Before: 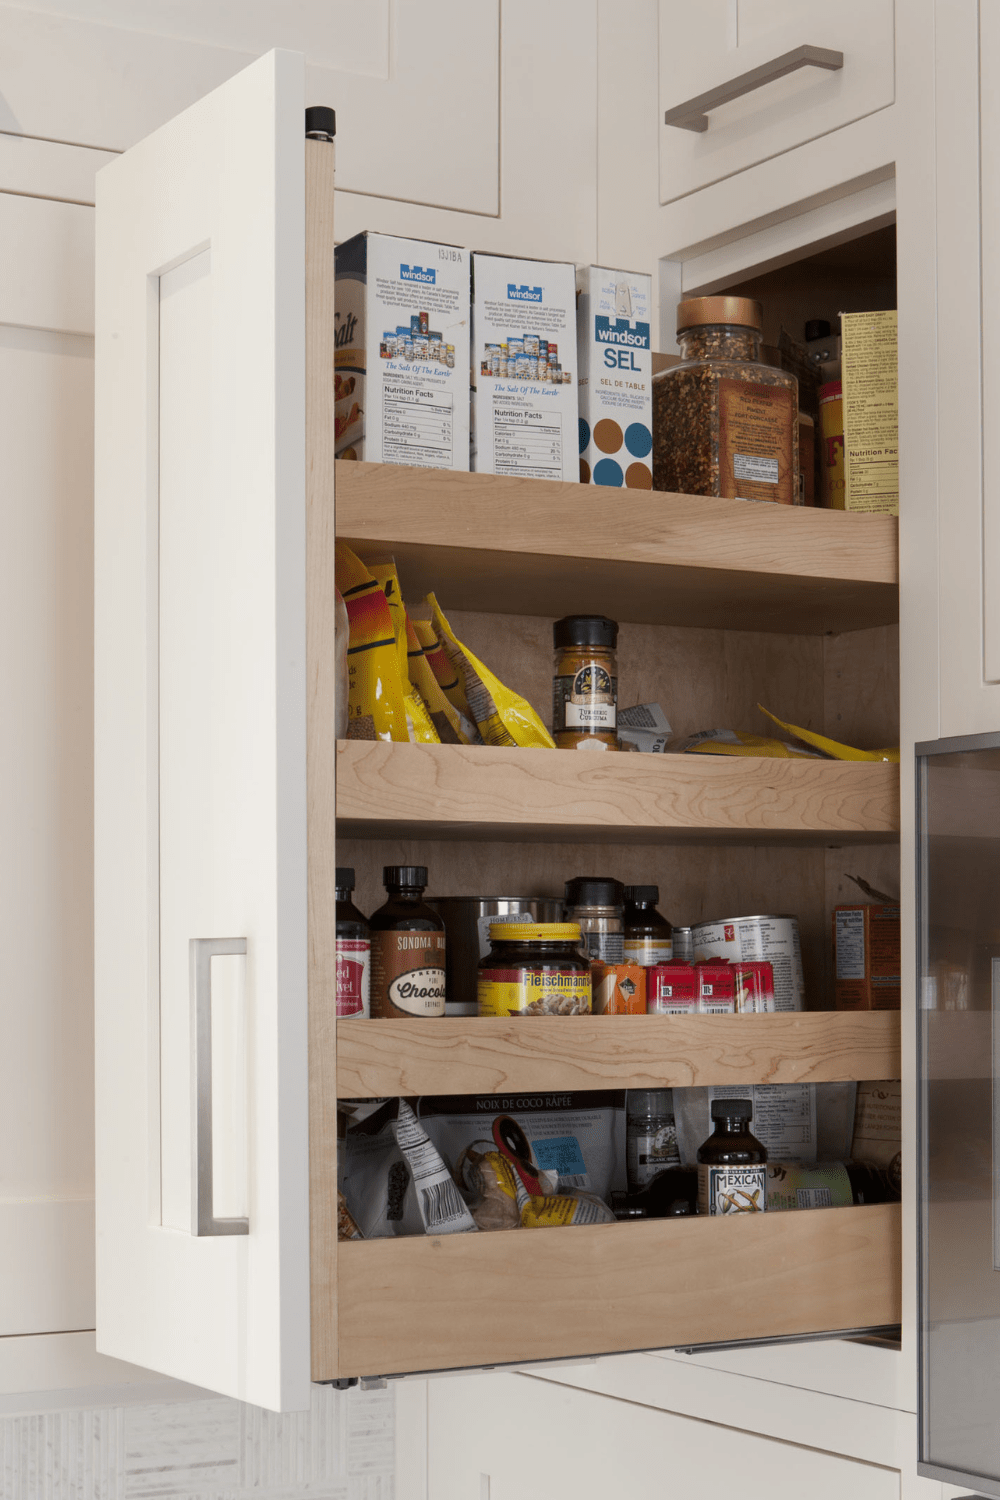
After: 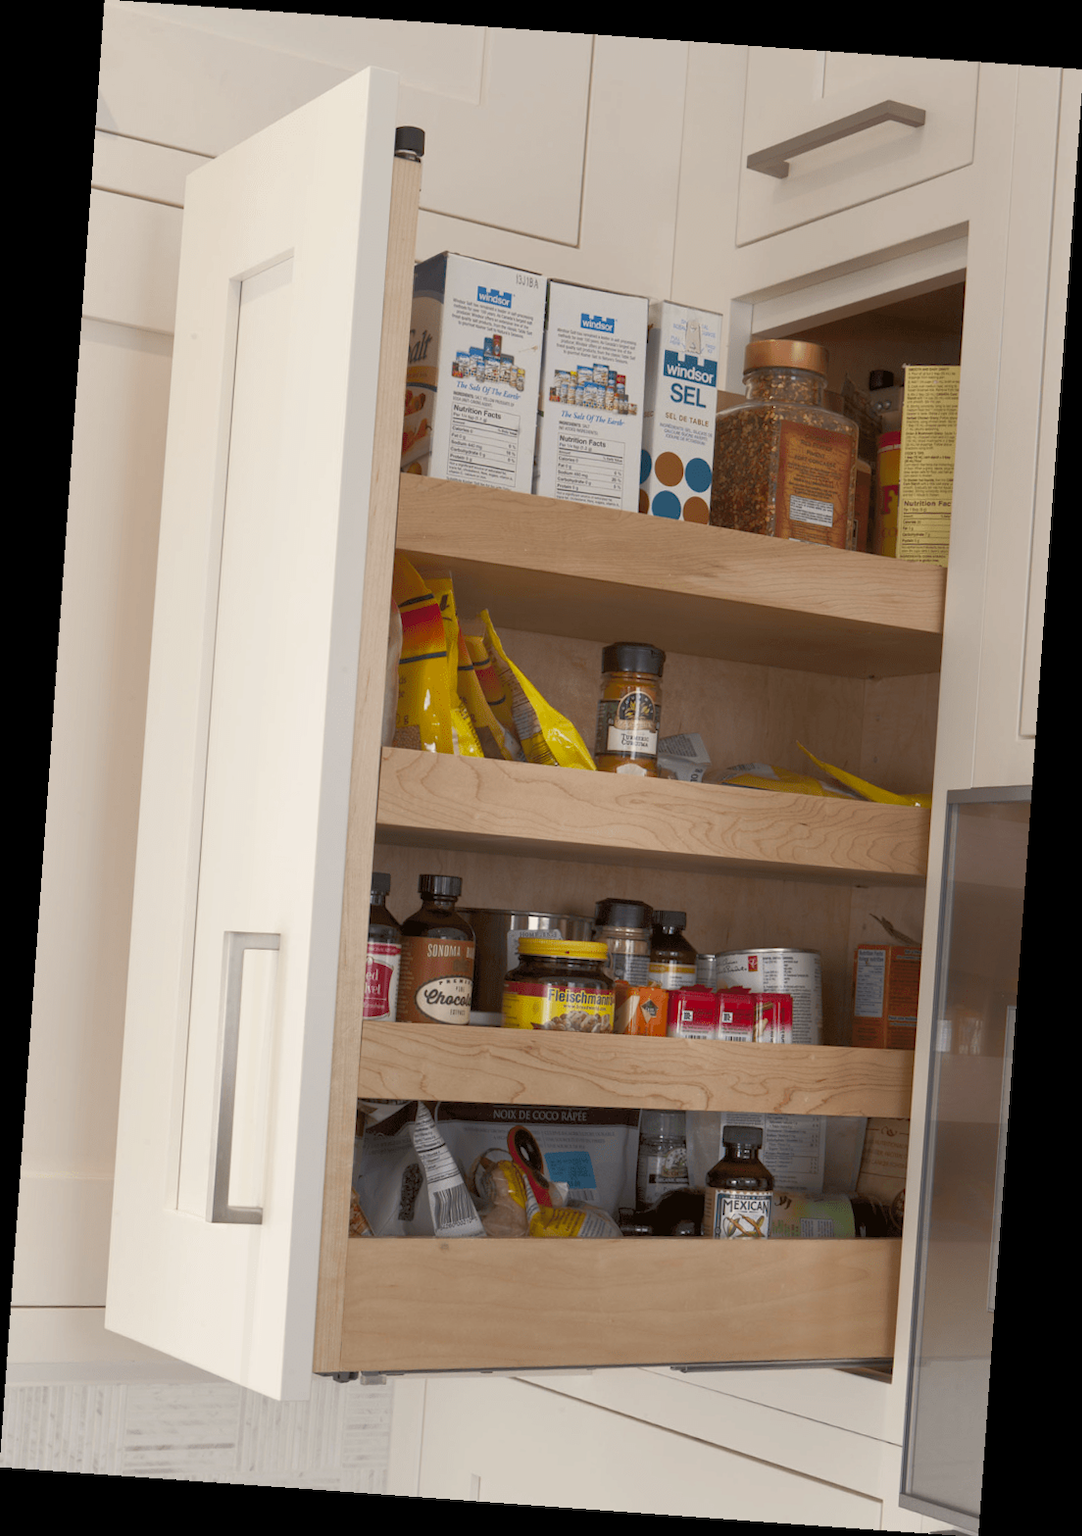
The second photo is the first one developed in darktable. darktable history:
color correction: highlights a* 0.816, highlights b* 2.78, saturation 1.1
rotate and perspective: rotation 4.1°, automatic cropping off
rgb curve: curves: ch0 [(0, 0) (0.072, 0.166) (0.217, 0.293) (0.414, 0.42) (1, 1)], compensate middle gray true, preserve colors basic power
